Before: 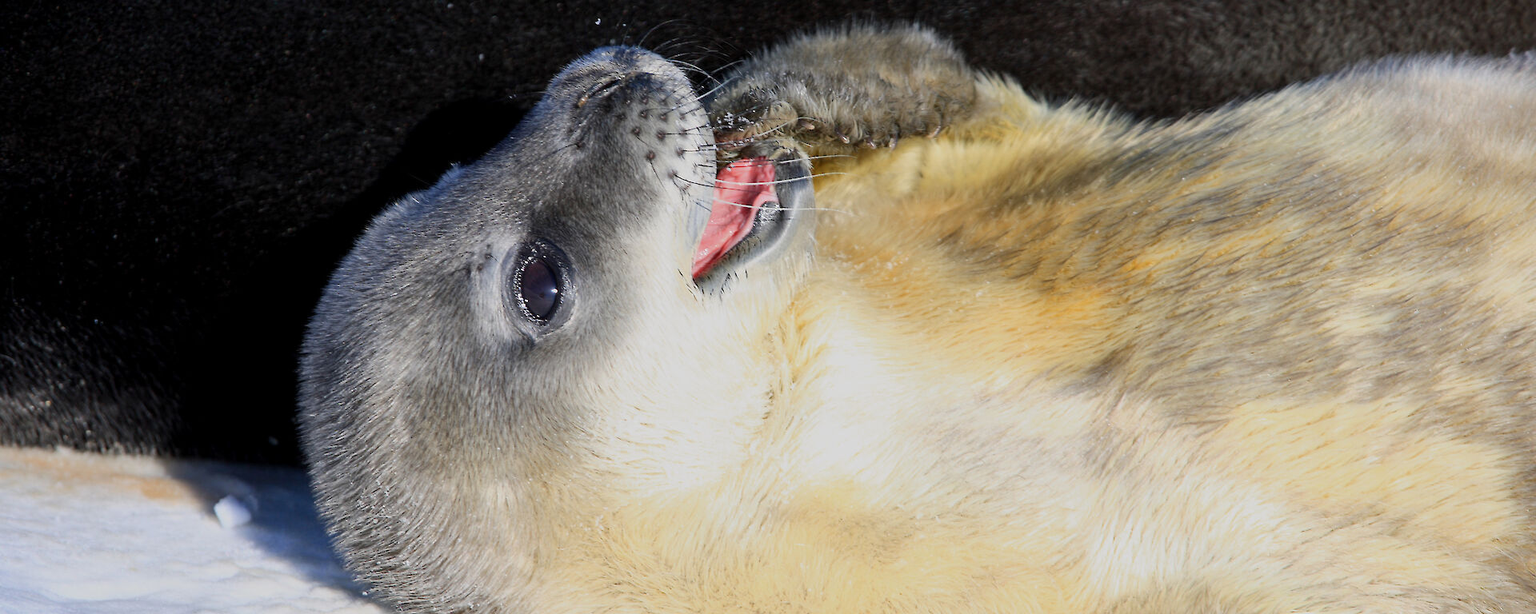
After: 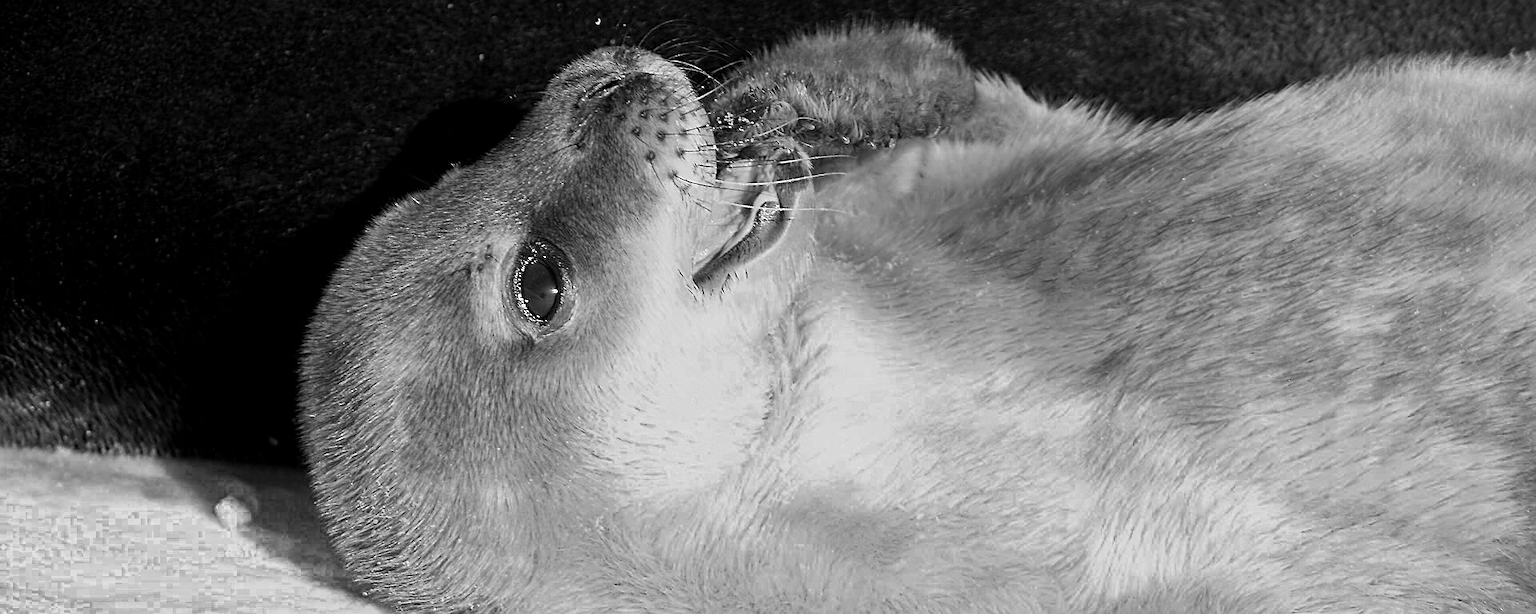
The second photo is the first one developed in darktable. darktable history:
levels: levels [0, 0.498, 1]
color balance rgb: linear chroma grading › global chroma 15%, perceptual saturation grading › global saturation 30%
color zones: curves: ch0 [(0.002, 0.589) (0.107, 0.484) (0.146, 0.249) (0.217, 0.352) (0.309, 0.525) (0.39, 0.404) (0.455, 0.169) (0.597, 0.055) (0.724, 0.212) (0.775, 0.691) (0.869, 0.571) (1, 0.587)]; ch1 [(0, 0) (0.143, 0) (0.286, 0) (0.429, 0) (0.571, 0) (0.714, 0) (0.857, 0)]
sharpen: on, module defaults
